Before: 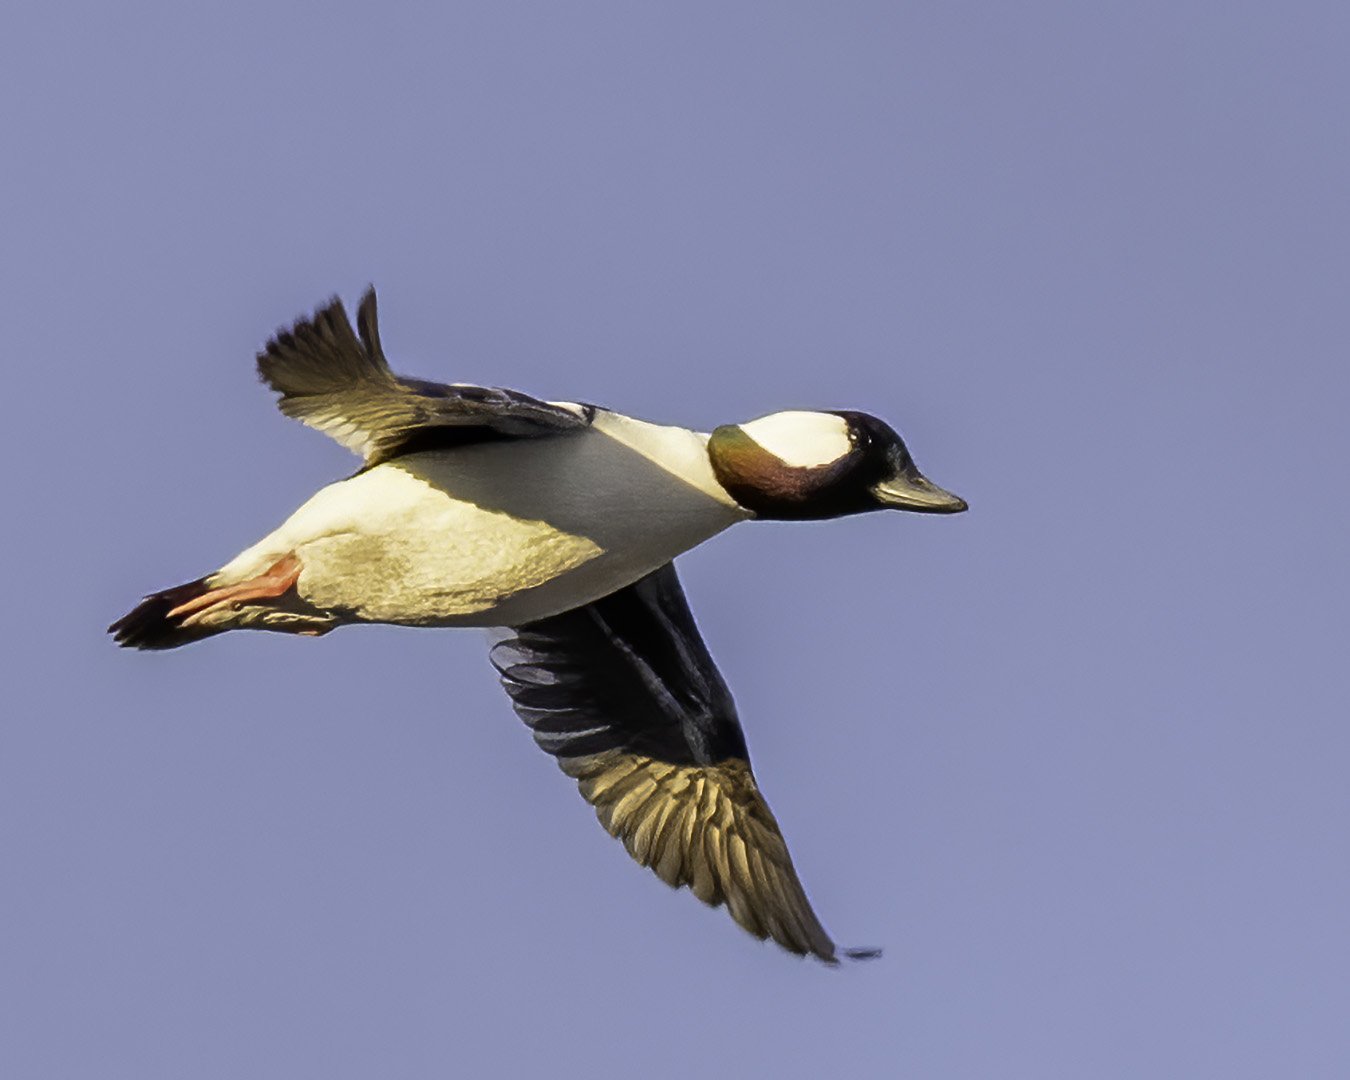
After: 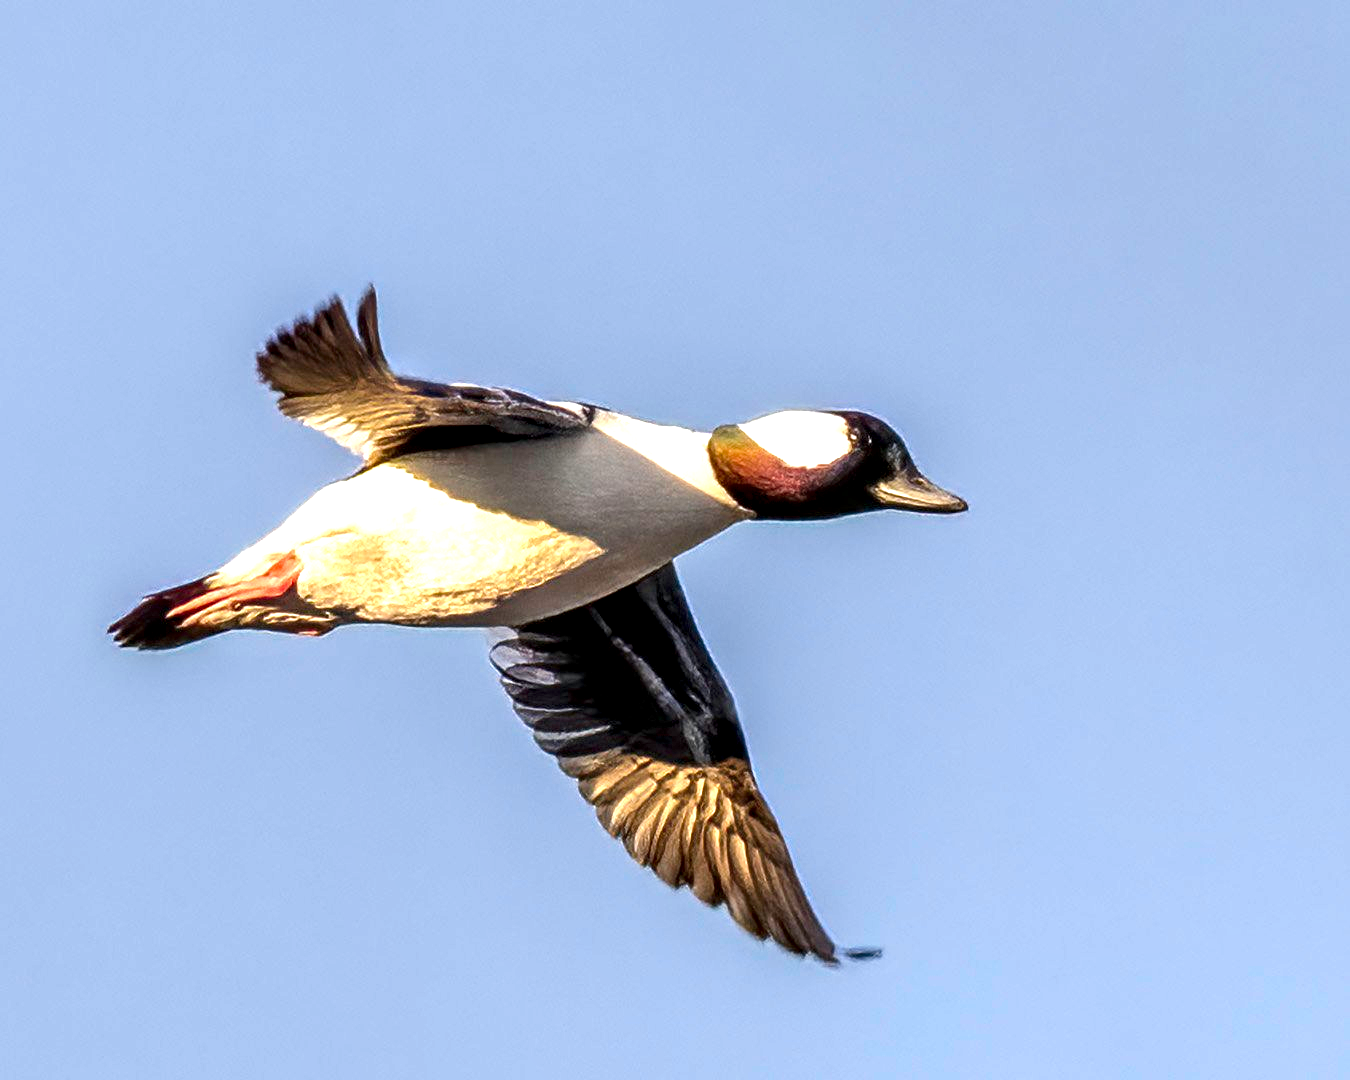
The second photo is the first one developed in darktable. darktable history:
exposure: black level correction -0.006, exposure 1 EV, compensate exposure bias true, compensate highlight preservation false
local contrast: highlights 64%, shadows 54%, detail 169%, midtone range 0.509
